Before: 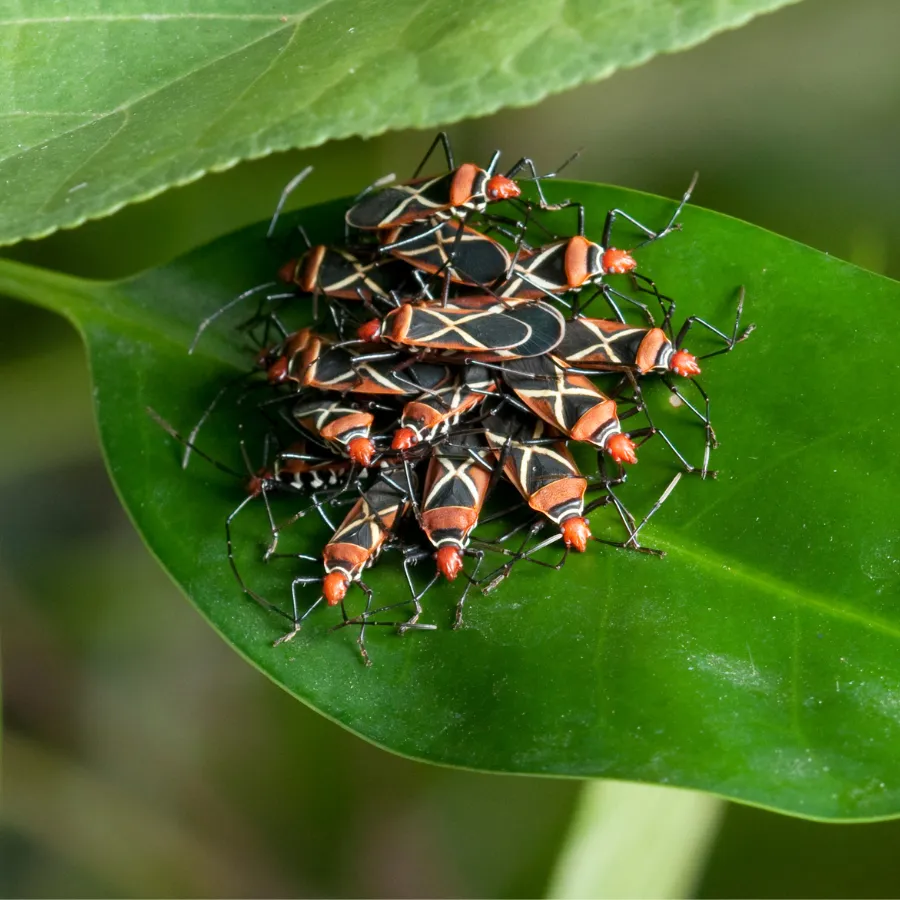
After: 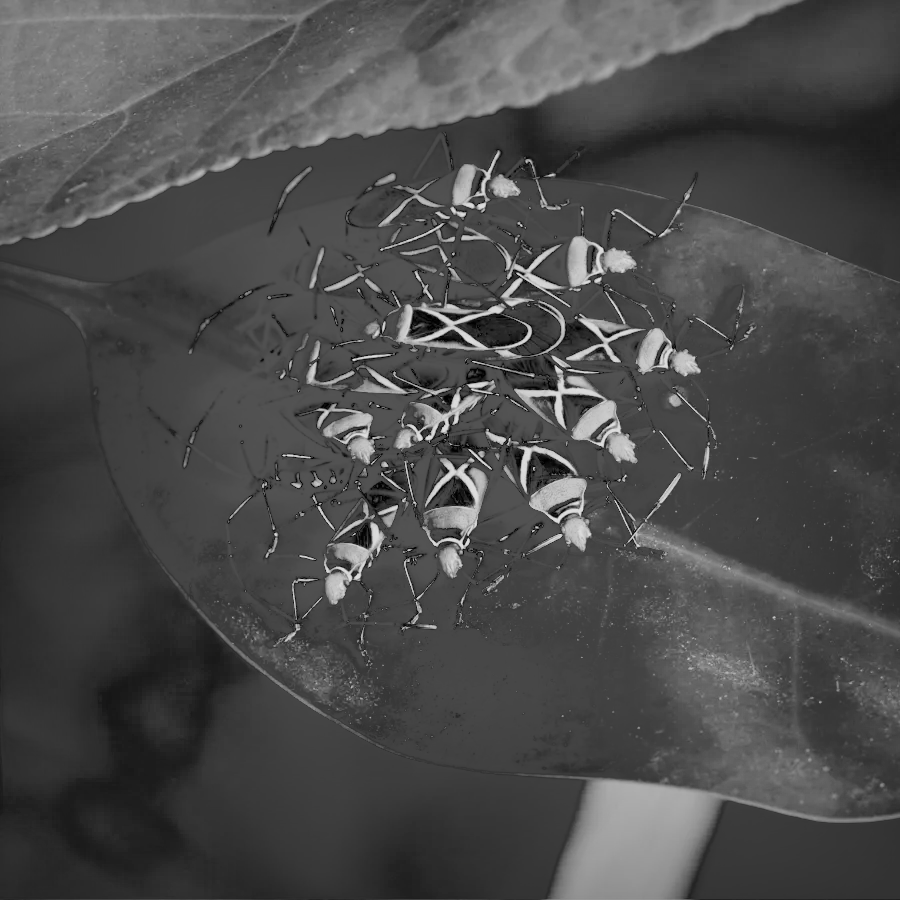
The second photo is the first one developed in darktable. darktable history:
exposure: black level correction 0.098, exposure -0.094 EV, compensate highlight preservation false
vignetting: fall-off start 53.69%, automatic ratio true, width/height ratio 1.315, shape 0.215
color zones: curves: ch0 [(0.099, 0.624) (0.257, 0.596) (0.384, 0.376) (0.529, 0.492) (0.697, 0.564) (0.768, 0.532) (0.908, 0.644)]; ch1 [(0.112, 0.564) (0.254, 0.612) (0.432, 0.676) (0.592, 0.456) (0.743, 0.684) (0.888, 0.536)]; ch2 [(0.25, 0.5) (0.469, 0.36) (0.75, 0.5)]
filmic rgb: black relative exposure -5.02 EV, white relative exposure 3.2 EV, hardness 3.42, contrast 1.188, highlights saturation mix -49.99%, color science v5 (2021), contrast in shadows safe, contrast in highlights safe
